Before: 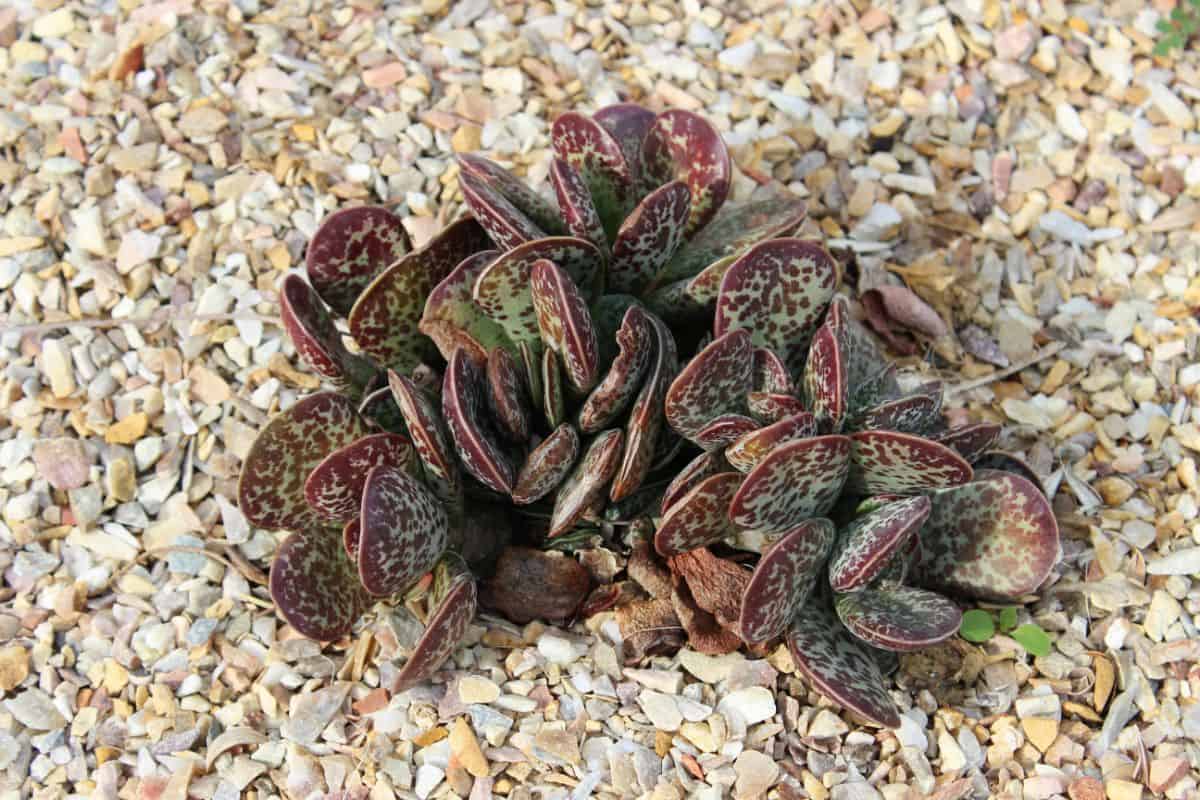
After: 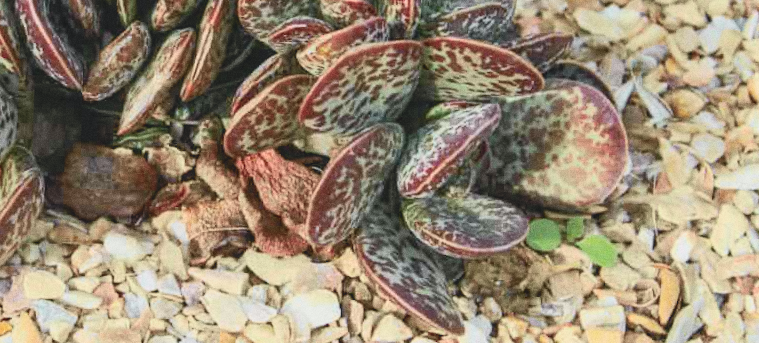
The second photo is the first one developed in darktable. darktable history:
exposure: compensate highlight preservation false
rotate and perspective: rotation 1.57°, crop left 0.018, crop right 0.982, crop top 0.039, crop bottom 0.961
contrast brightness saturation: contrast -0.15, brightness 0.05, saturation -0.12
crop and rotate: left 35.509%, top 50.238%, bottom 4.934%
grain: coarseness 22.88 ISO
tone curve: curves: ch0 [(0, 0.026) (0.181, 0.223) (0.405, 0.46) (0.456, 0.528) (0.634, 0.728) (0.877, 0.89) (0.984, 0.935)]; ch1 [(0, 0) (0.443, 0.43) (0.492, 0.488) (0.566, 0.579) (0.595, 0.625) (0.65, 0.657) (0.696, 0.725) (1, 1)]; ch2 [(0, 0) (0.33, 0.301) (0.421, 0.443) (0.447, 0.489) (0.495, 0.494) (0.537, 0.57) (0.586, 0.591) (0.663, 0.686) (1, 1)], color space Lab, independent channels, preserve colors none
local contrast: on, module defaults
